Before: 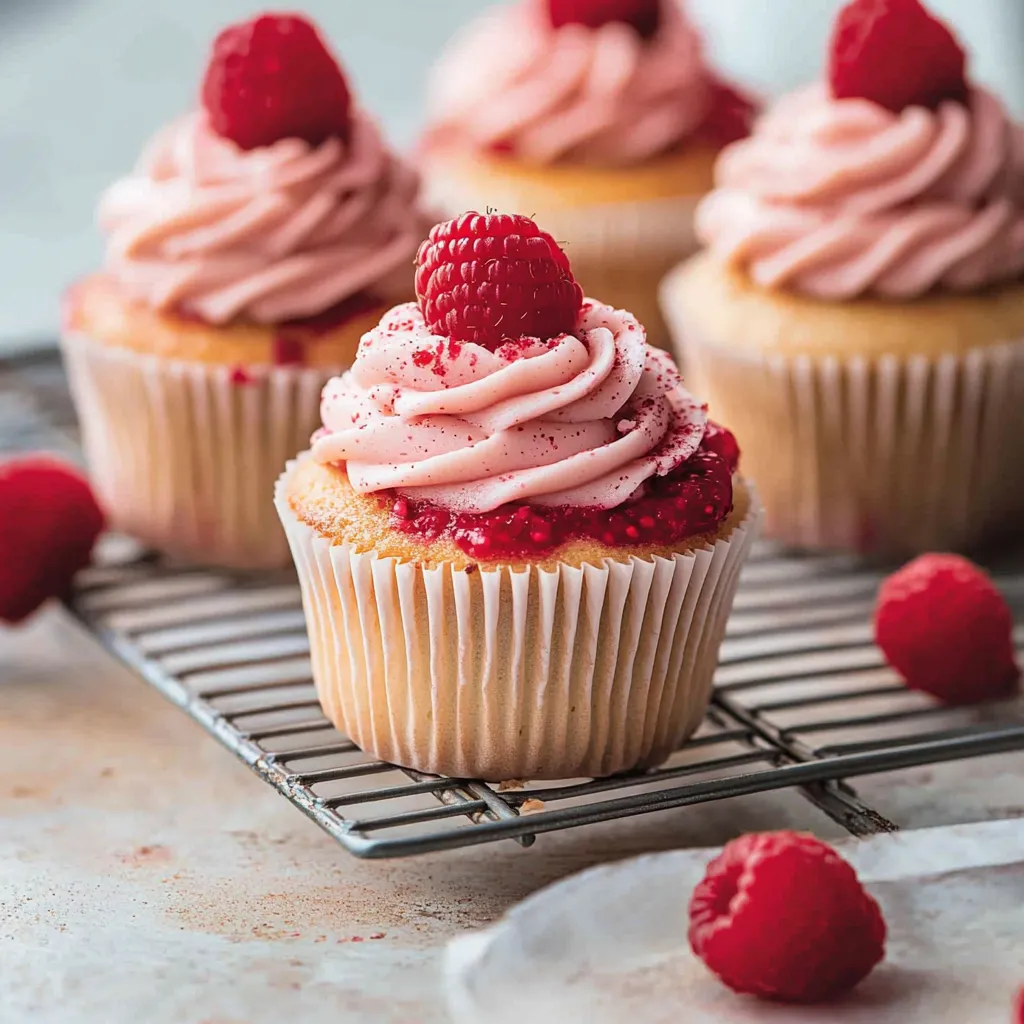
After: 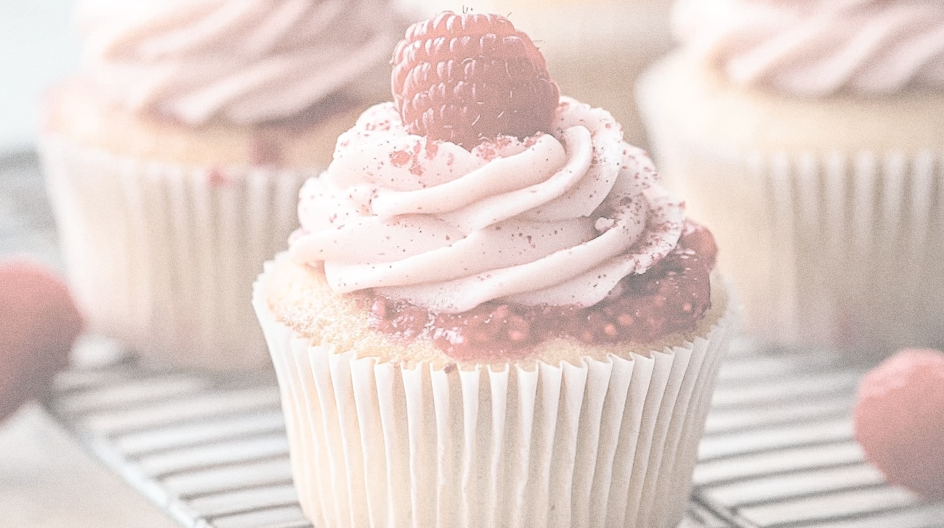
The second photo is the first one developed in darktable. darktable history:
exposure: exposure 0.943 EV, compensate highlight preservation false
crop: left 1.744%, top 19.225%, right 5.069%, bottom 28.357%
contrast brightness saturation: contrast -0.32, brightness 0.75, saturation -0.78
rotate and perspective: rotation -0.45°, automatic cropping original format, crop left 0.008, crop right 0.992, crop top 0.012, crop bottom 0.988
color balance rgb: perceptual saturation grading › global saturation 20%, perceptual saturation grading › highlights -25%, perceptual saturation grading › shadows 25%
tone equalizer: on, module defaults
grain: coarseness 0.47 ISO
